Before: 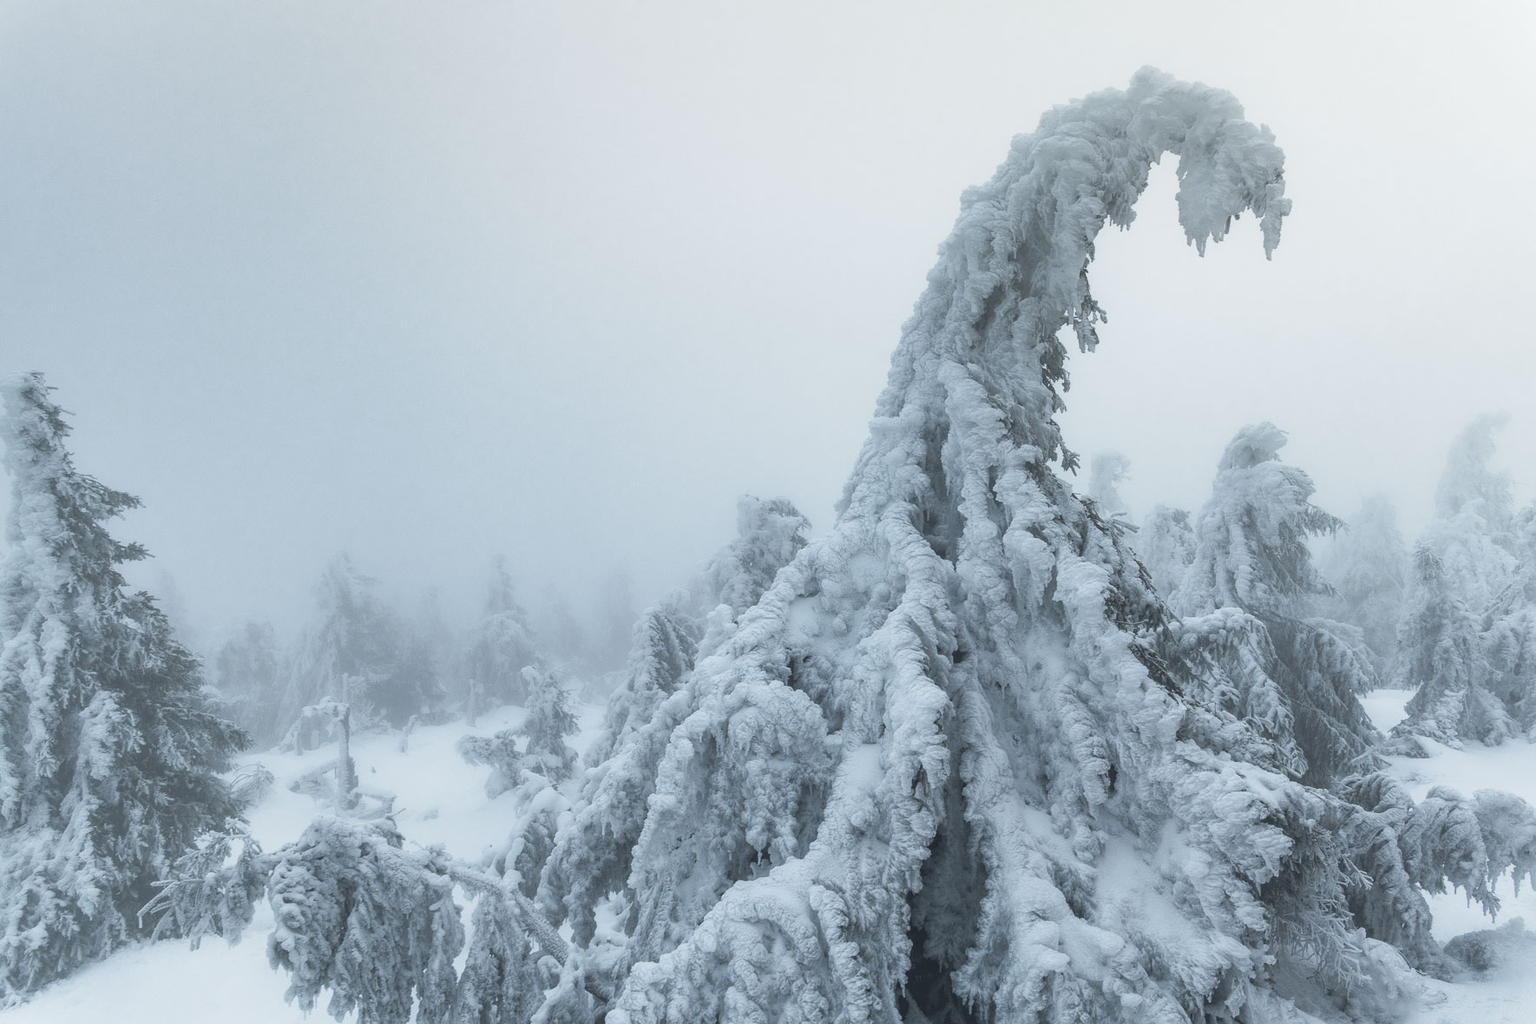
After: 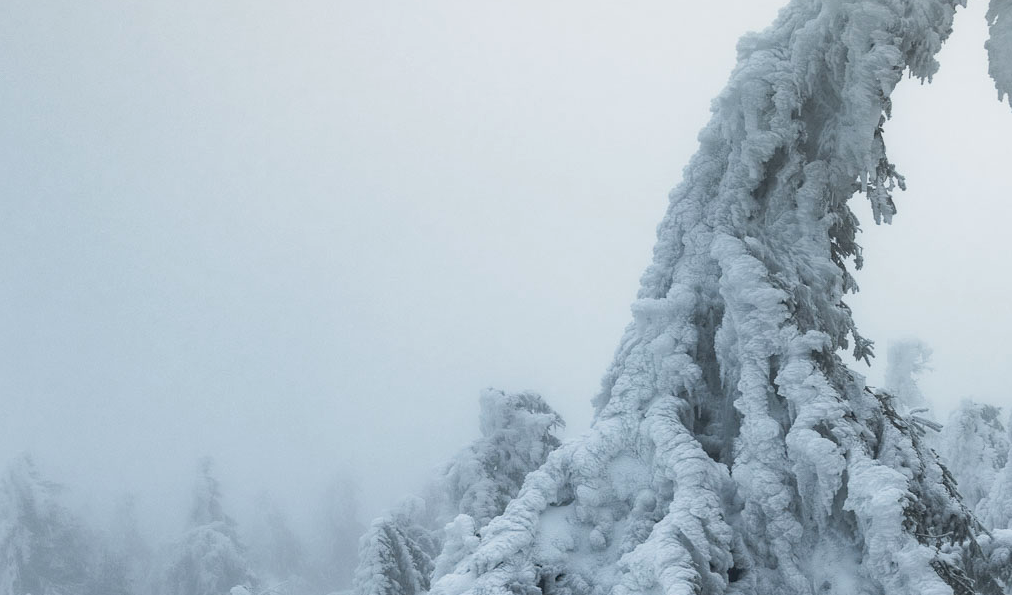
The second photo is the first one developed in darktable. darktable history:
crop: left 20.932%, top 15.471%, right 21.848%, bottom 34.081%
haze removal: compatibility mode true, adaptive false
